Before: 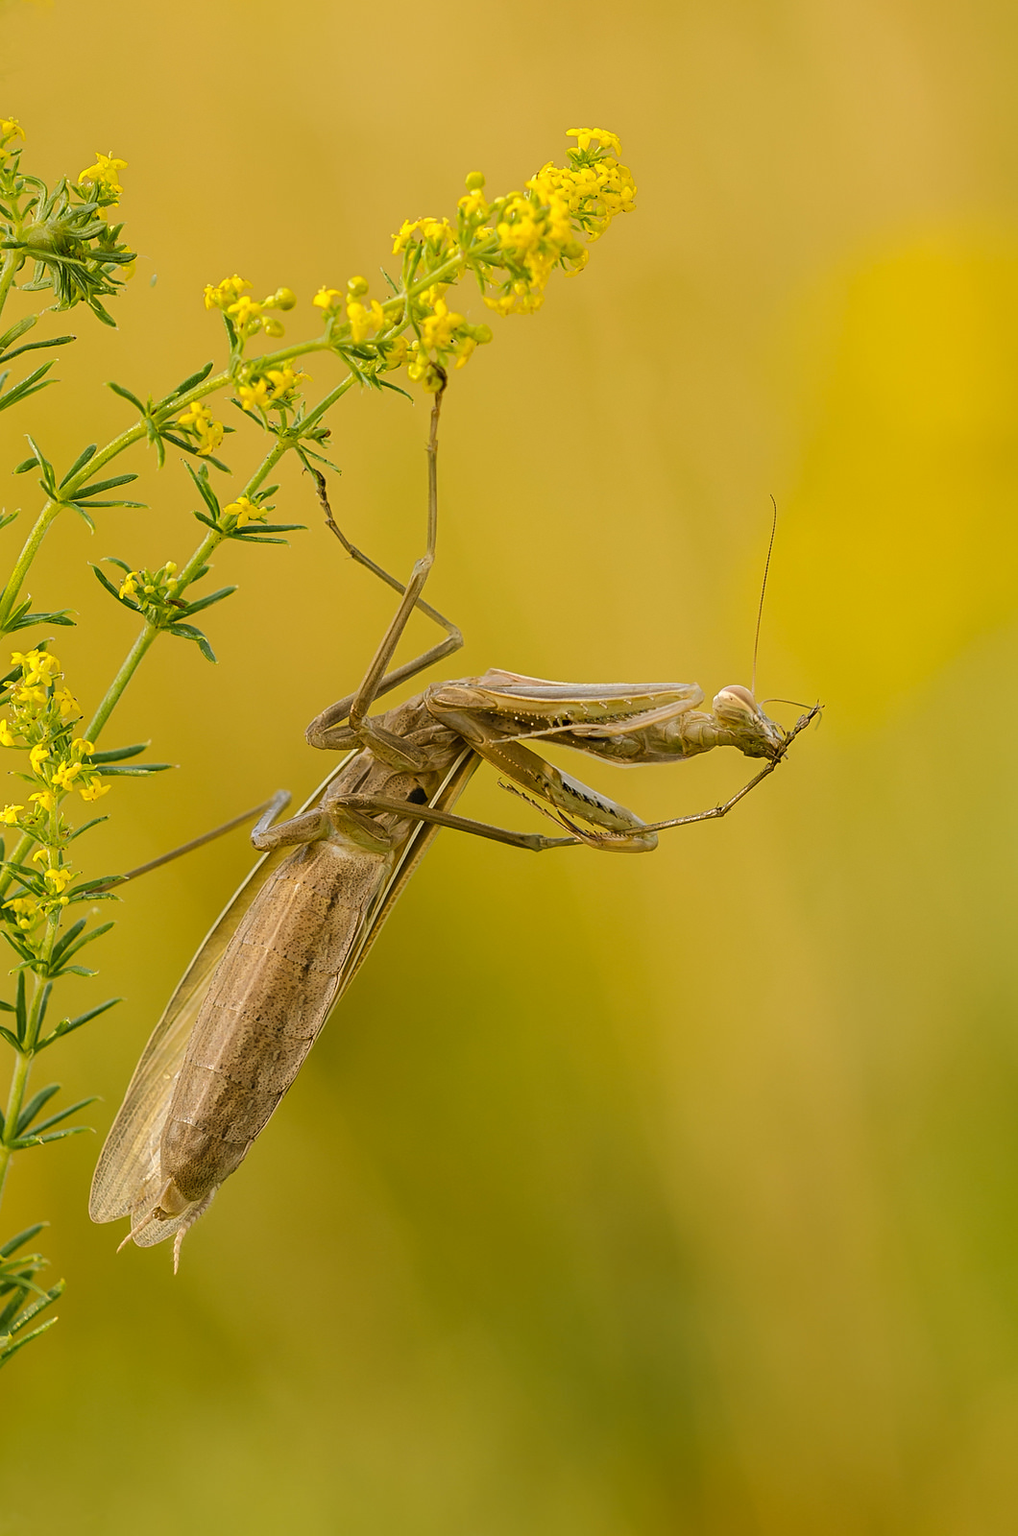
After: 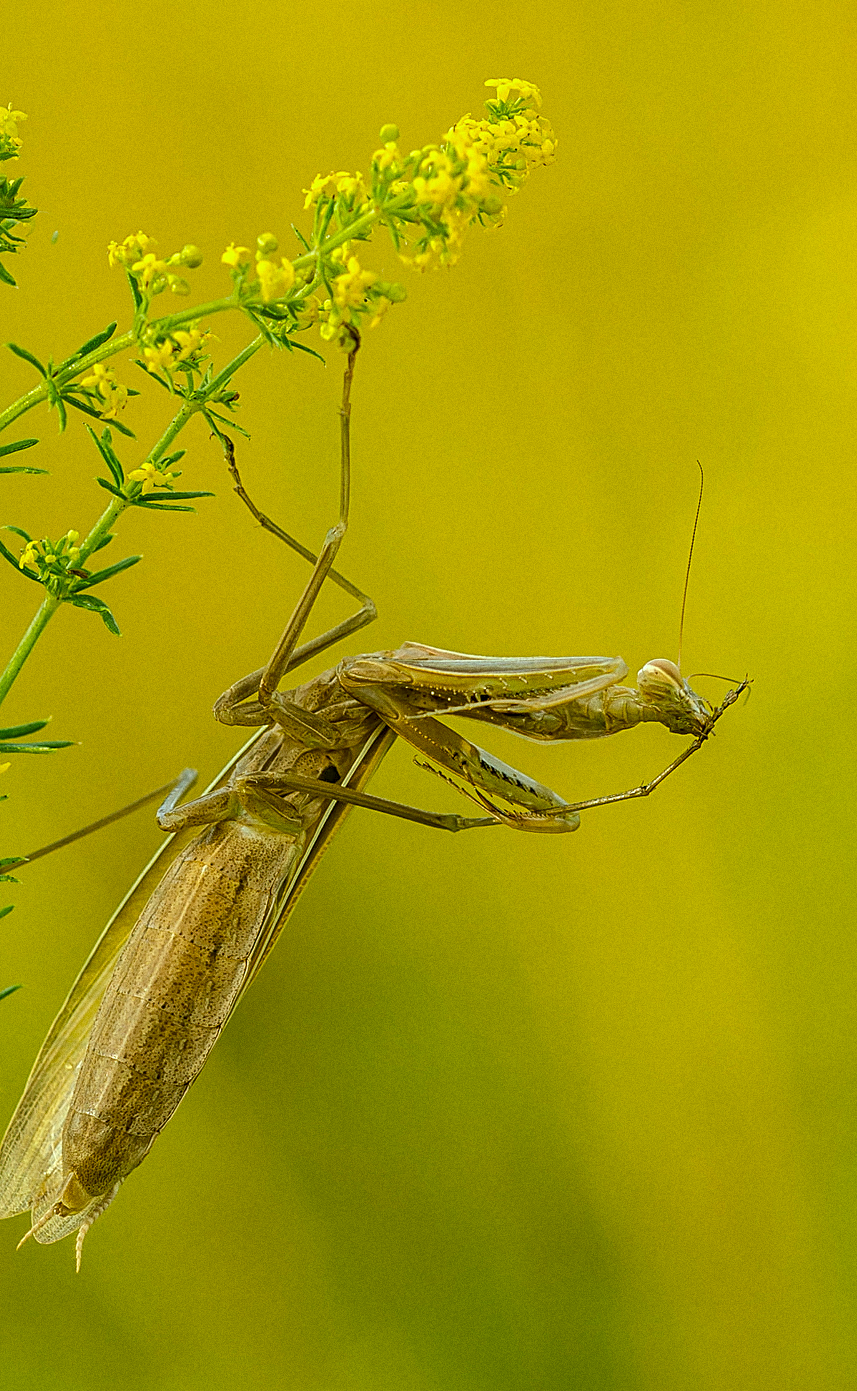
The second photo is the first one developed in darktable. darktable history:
color correction: highlights a* -7.33, highlights b* 1.26, shadows a* -3.55, saturation 1.4
local contrast: on, module defaults
color balance: lift [1.004, 1.002, 1.002, 0.998], gamma [1, 1.007, 1.002, 0.993], gain [1, 0.977, 1.013, 1.023], contrast -3.64%
crop: left 9.929%, top 3.475%, right 9.188%, bottom 9.529%
sharpen: on, module defaults
grain: coarseness 0.09 ISO
